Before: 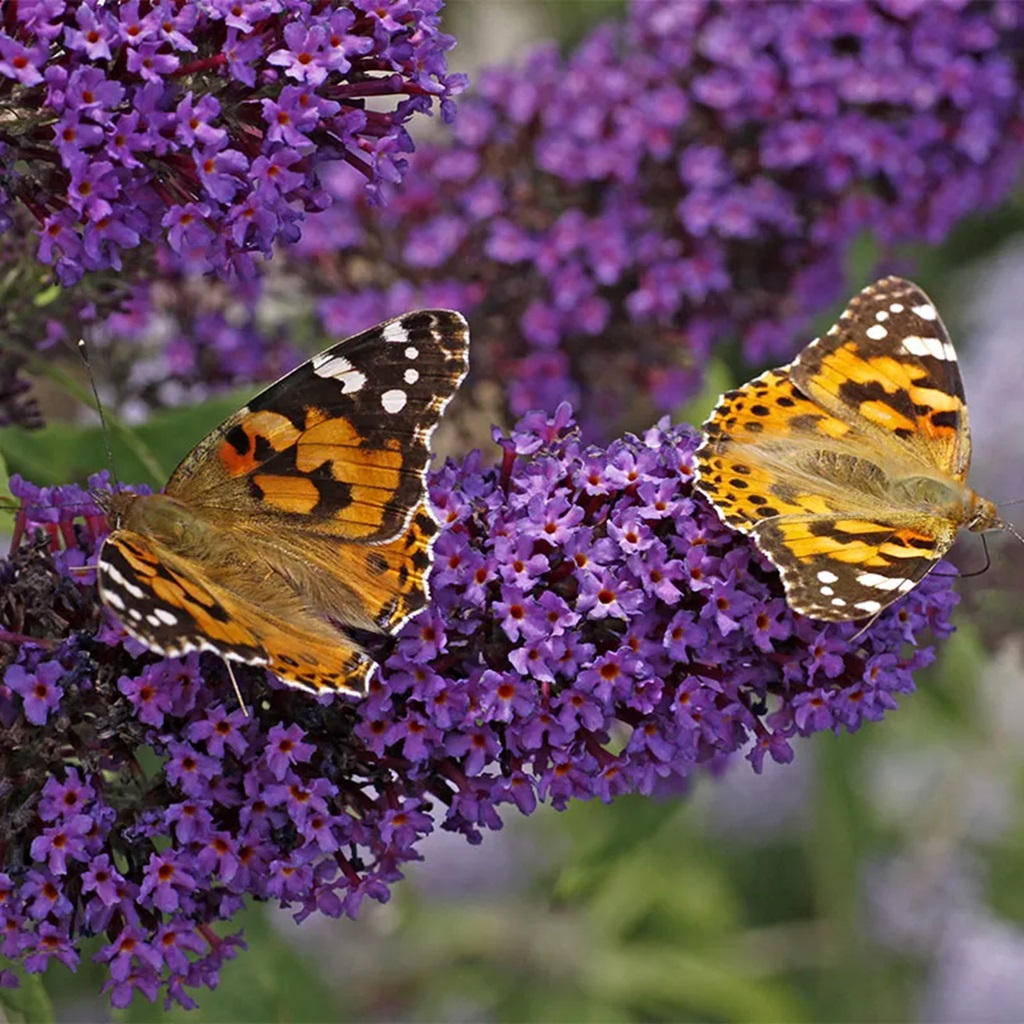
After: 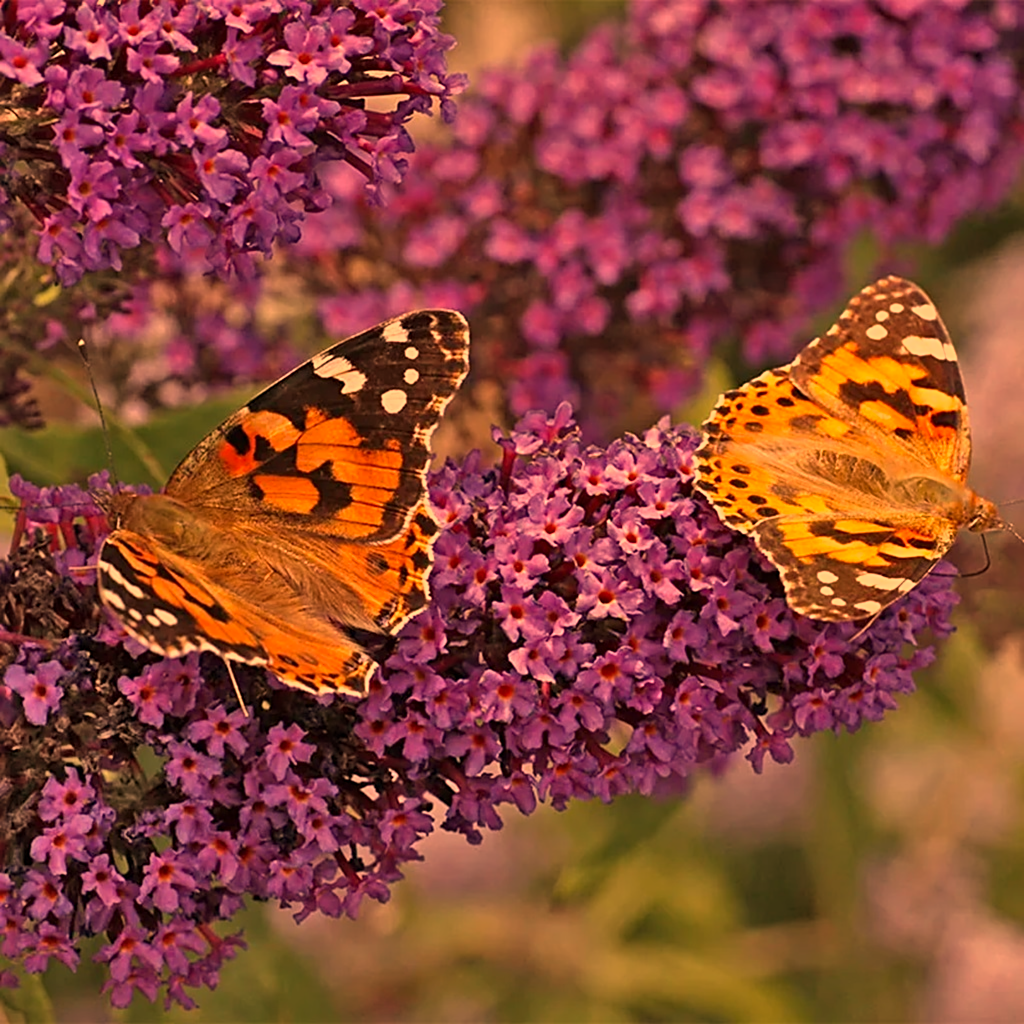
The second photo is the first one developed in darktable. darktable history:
sharpen: on, module defaults
white balance: red 1.467, blue 0.684
shadows and highlights: shadows 80.73, white point adjustment -9.07, highlights -61.46, soften with gaussian
lowpass: radius 0.5, unbound 0
